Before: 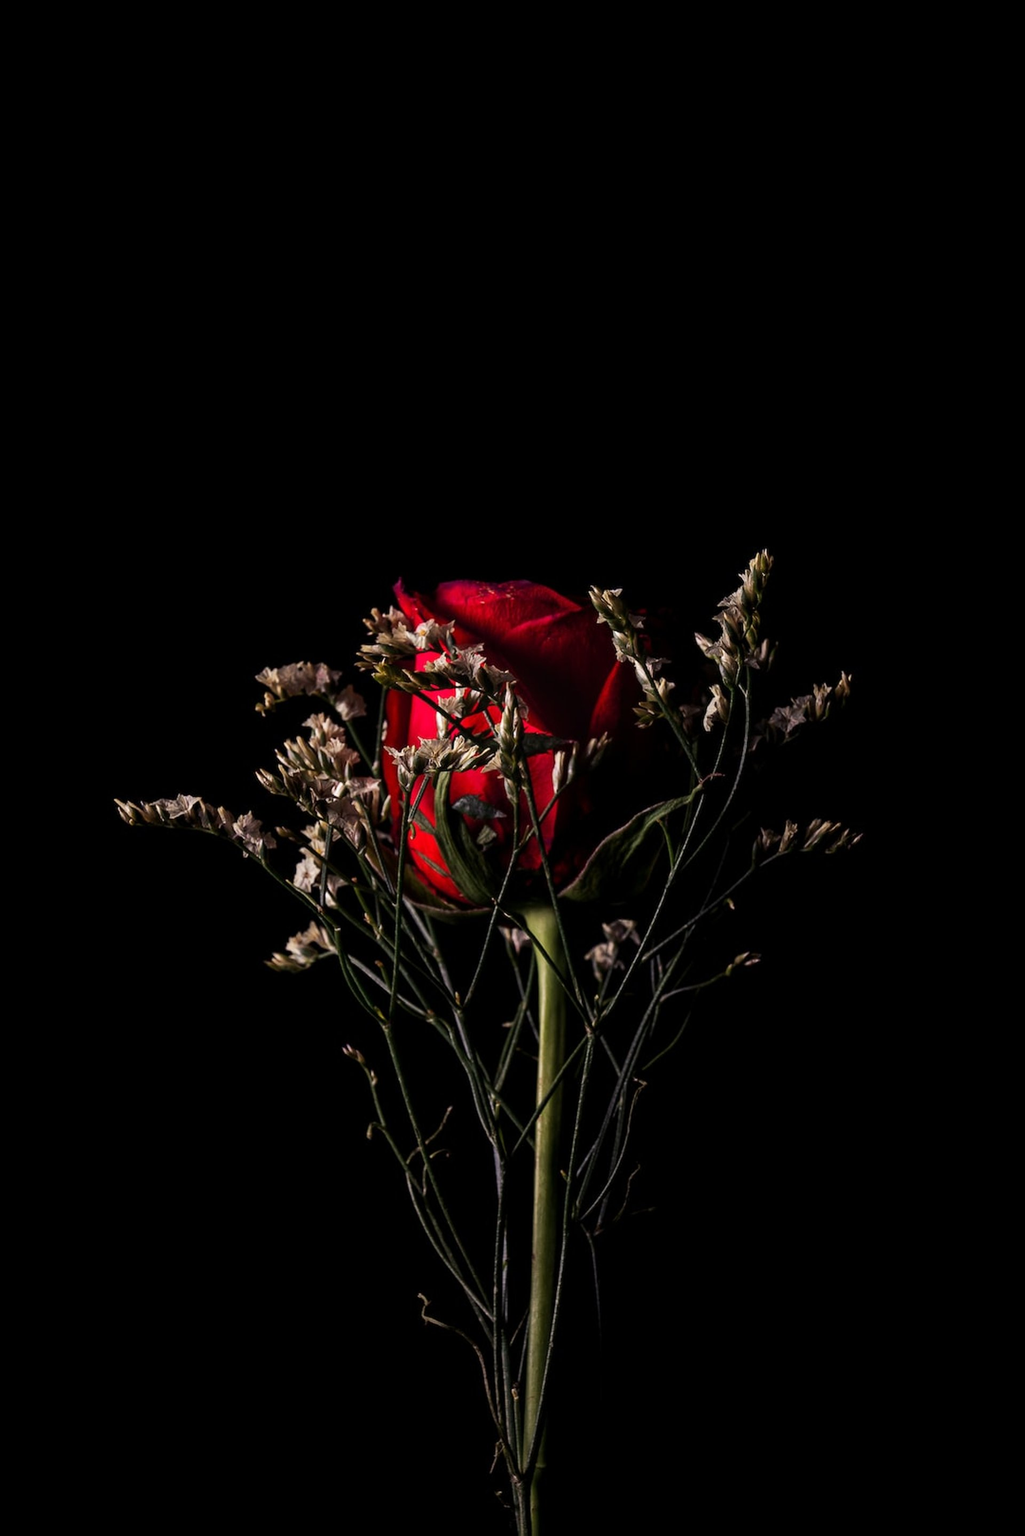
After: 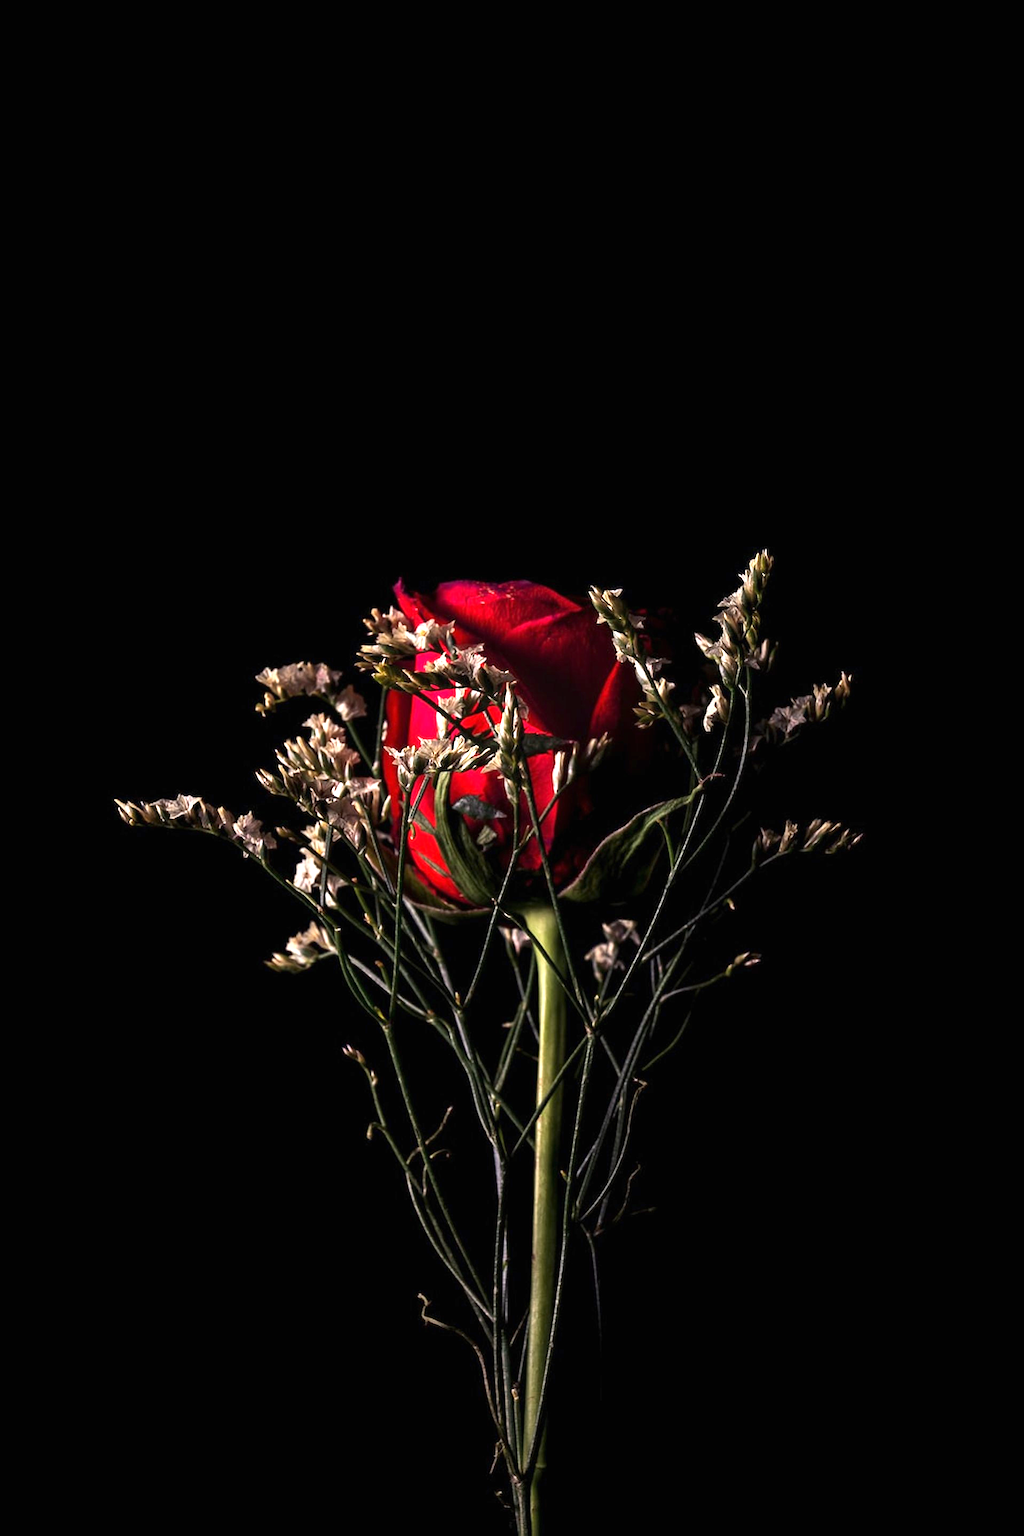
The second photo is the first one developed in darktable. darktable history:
exposure: black level correction 0, exposure 1.126 EV, compensate exposure bias true, compensate highlight preservation false
